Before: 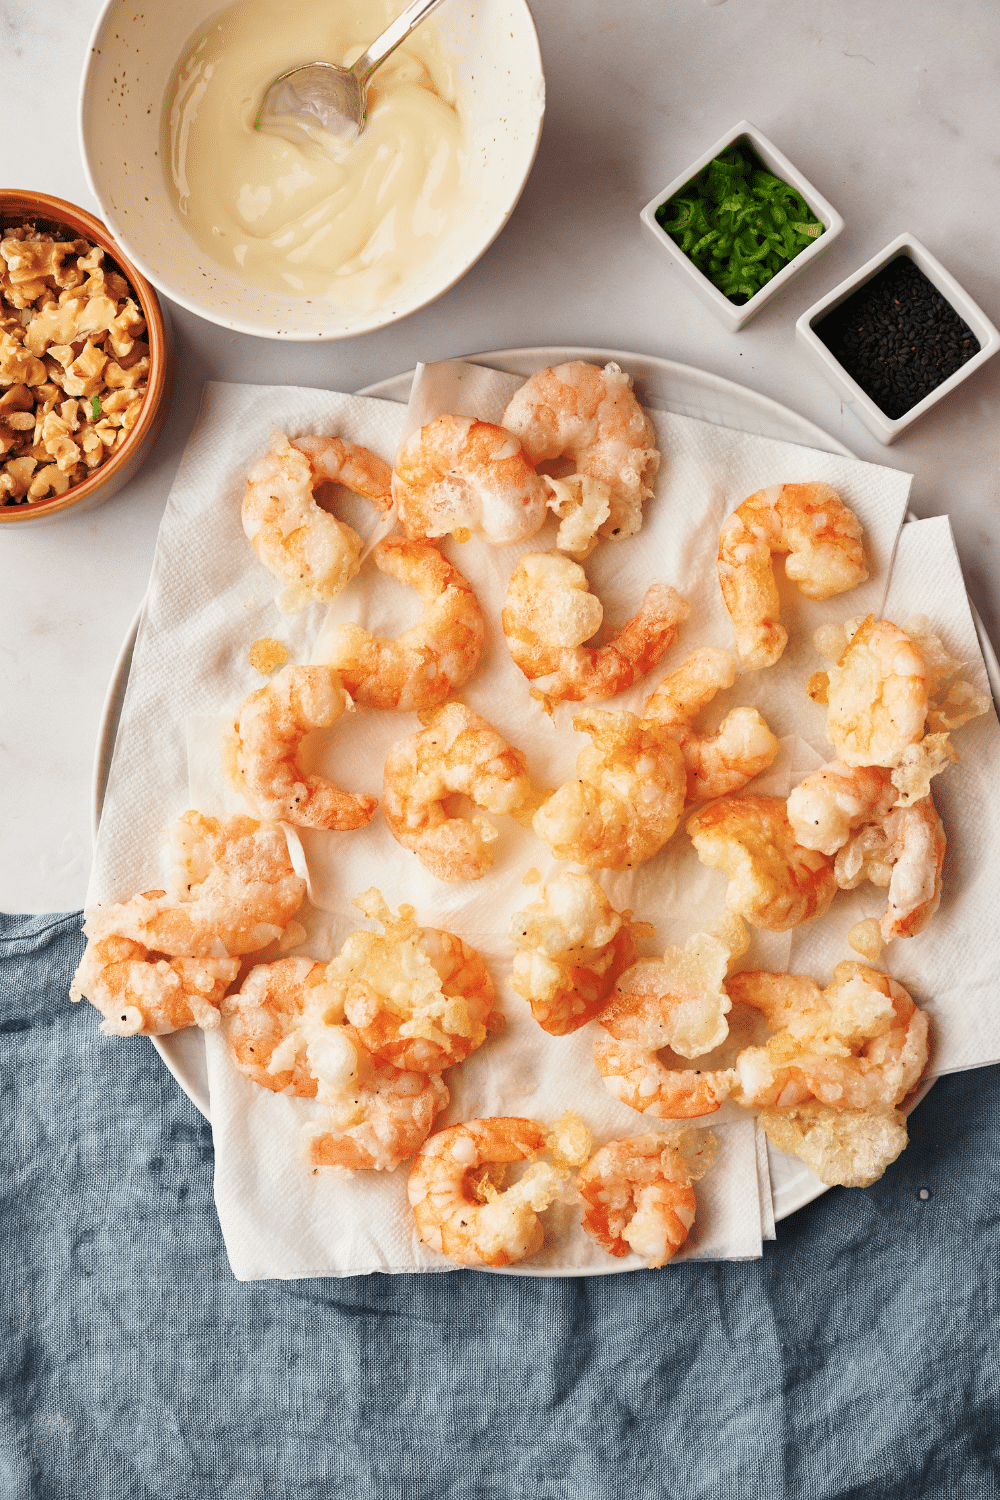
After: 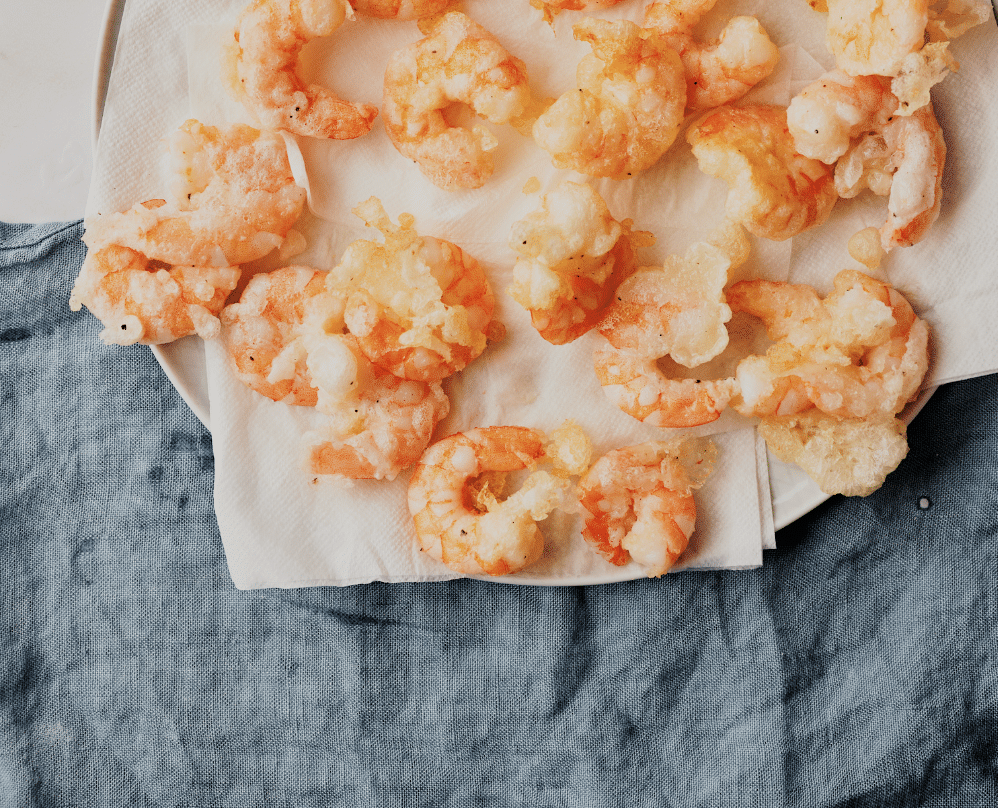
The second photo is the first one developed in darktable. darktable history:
crop and rotate: top 46.091%, right 0.105%
filmic rgb: black relative exposure -4.77 EV, white relative exposure 4.01 EV, hardness 2.82
